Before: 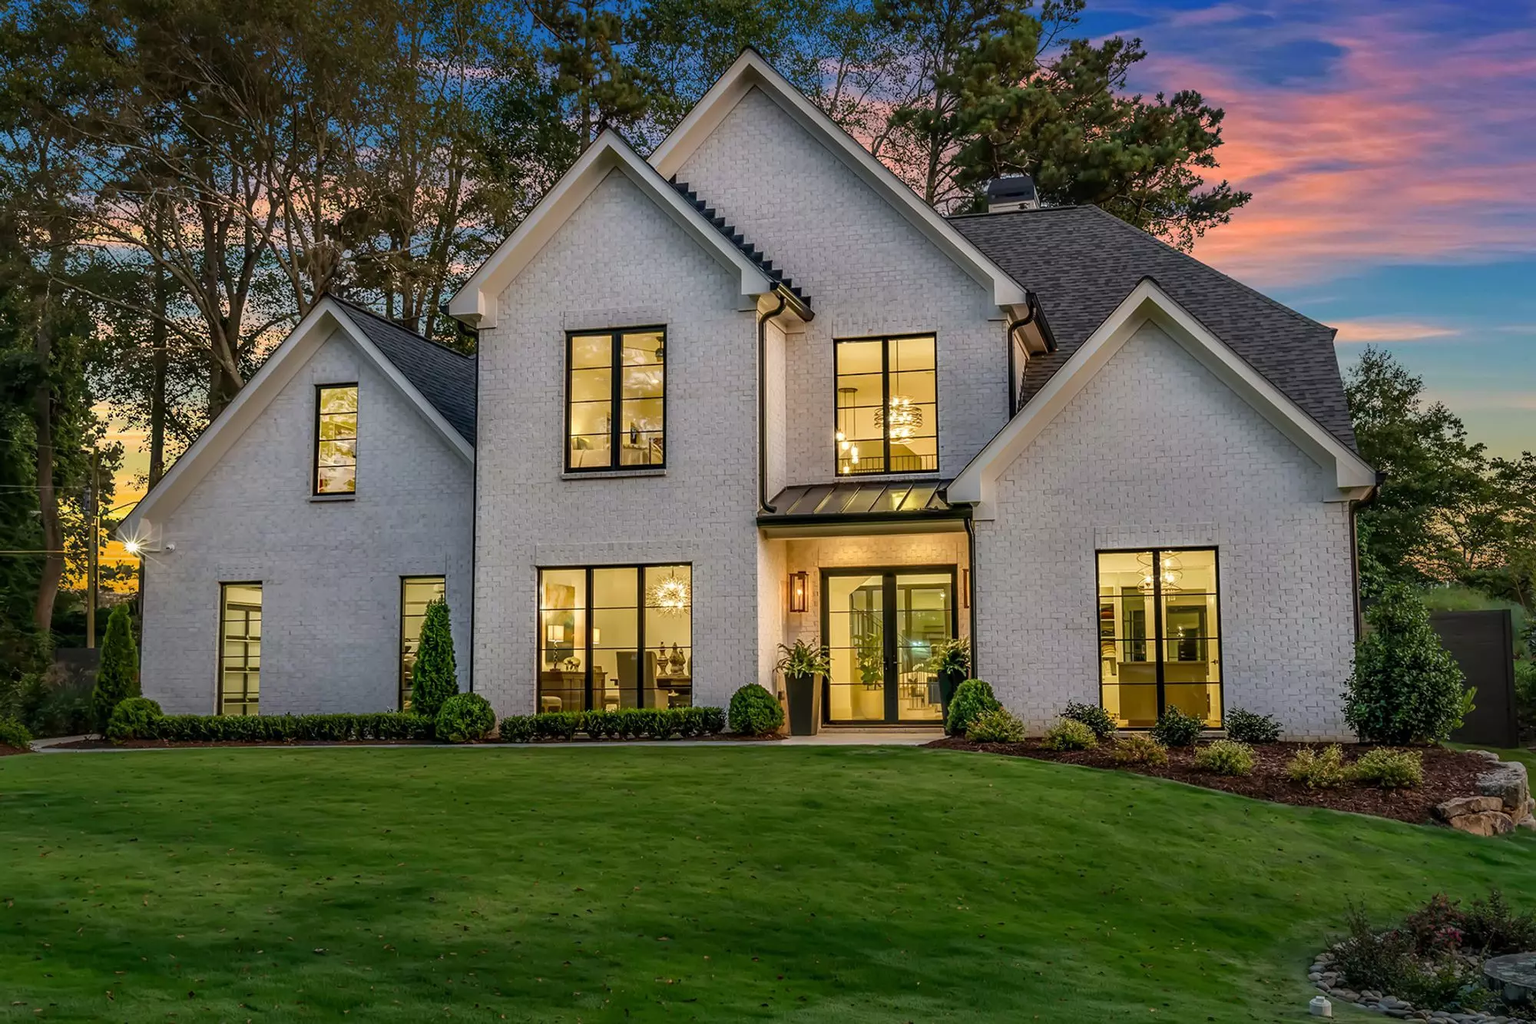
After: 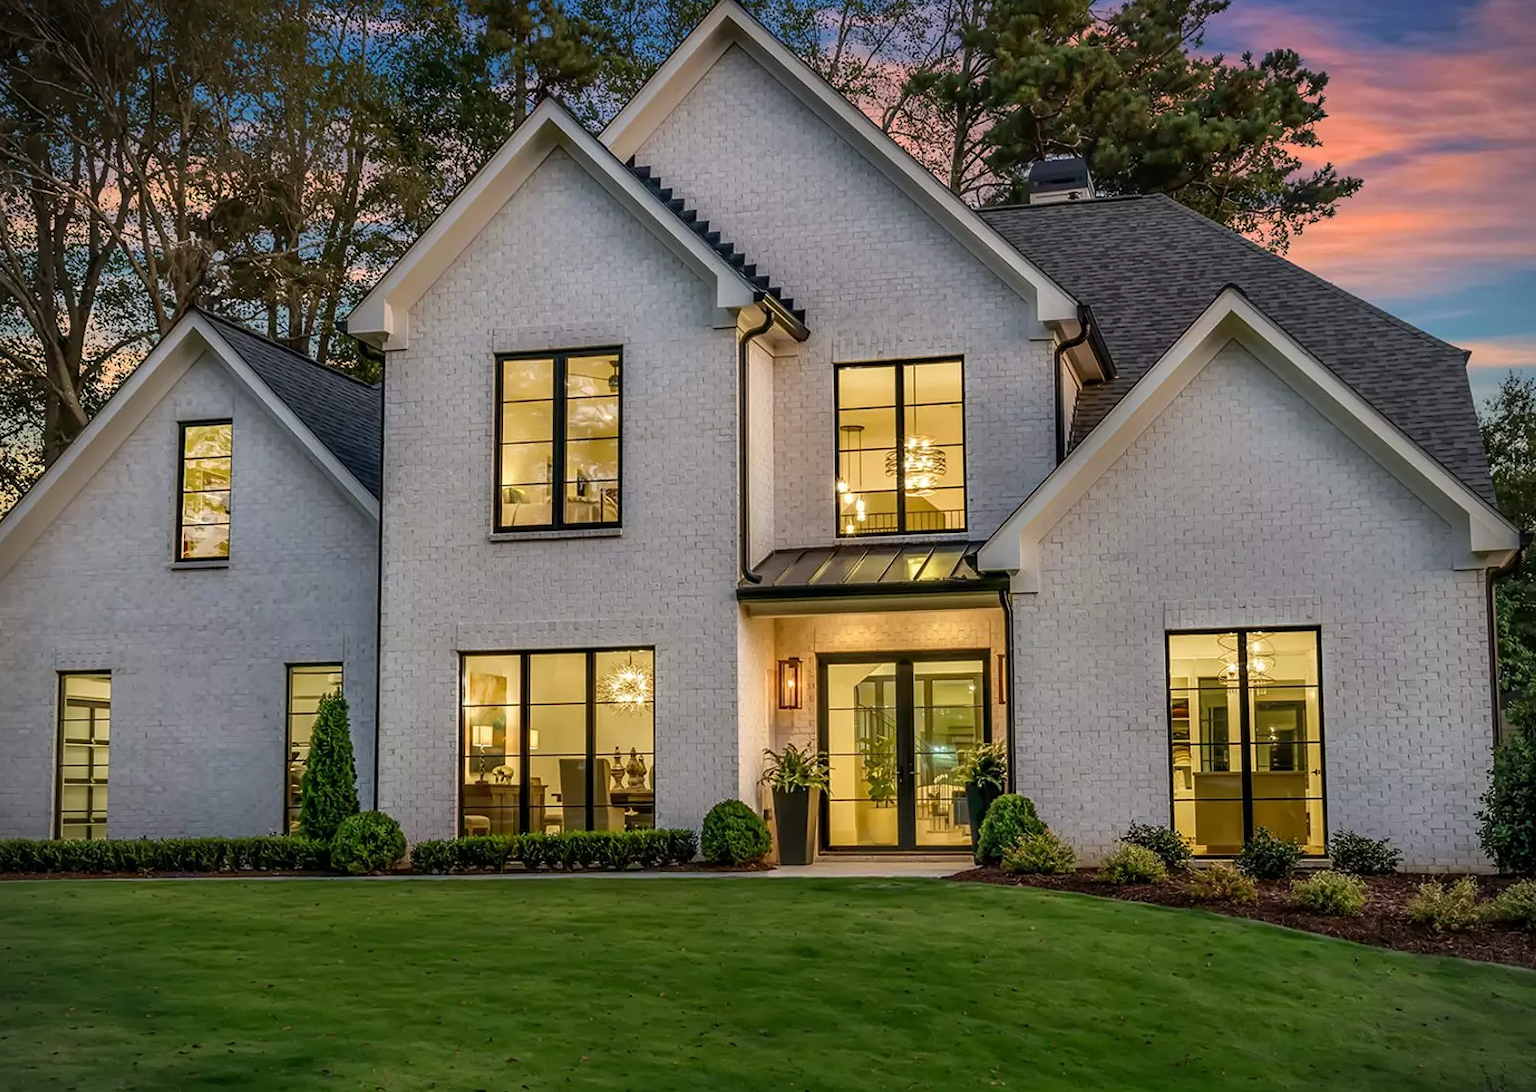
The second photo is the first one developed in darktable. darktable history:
vignetting: fall-off start 91.82%, brightness -0.693
crop: left 11.363%, top 5.072%, right 9.56%, bottom 10.6%
